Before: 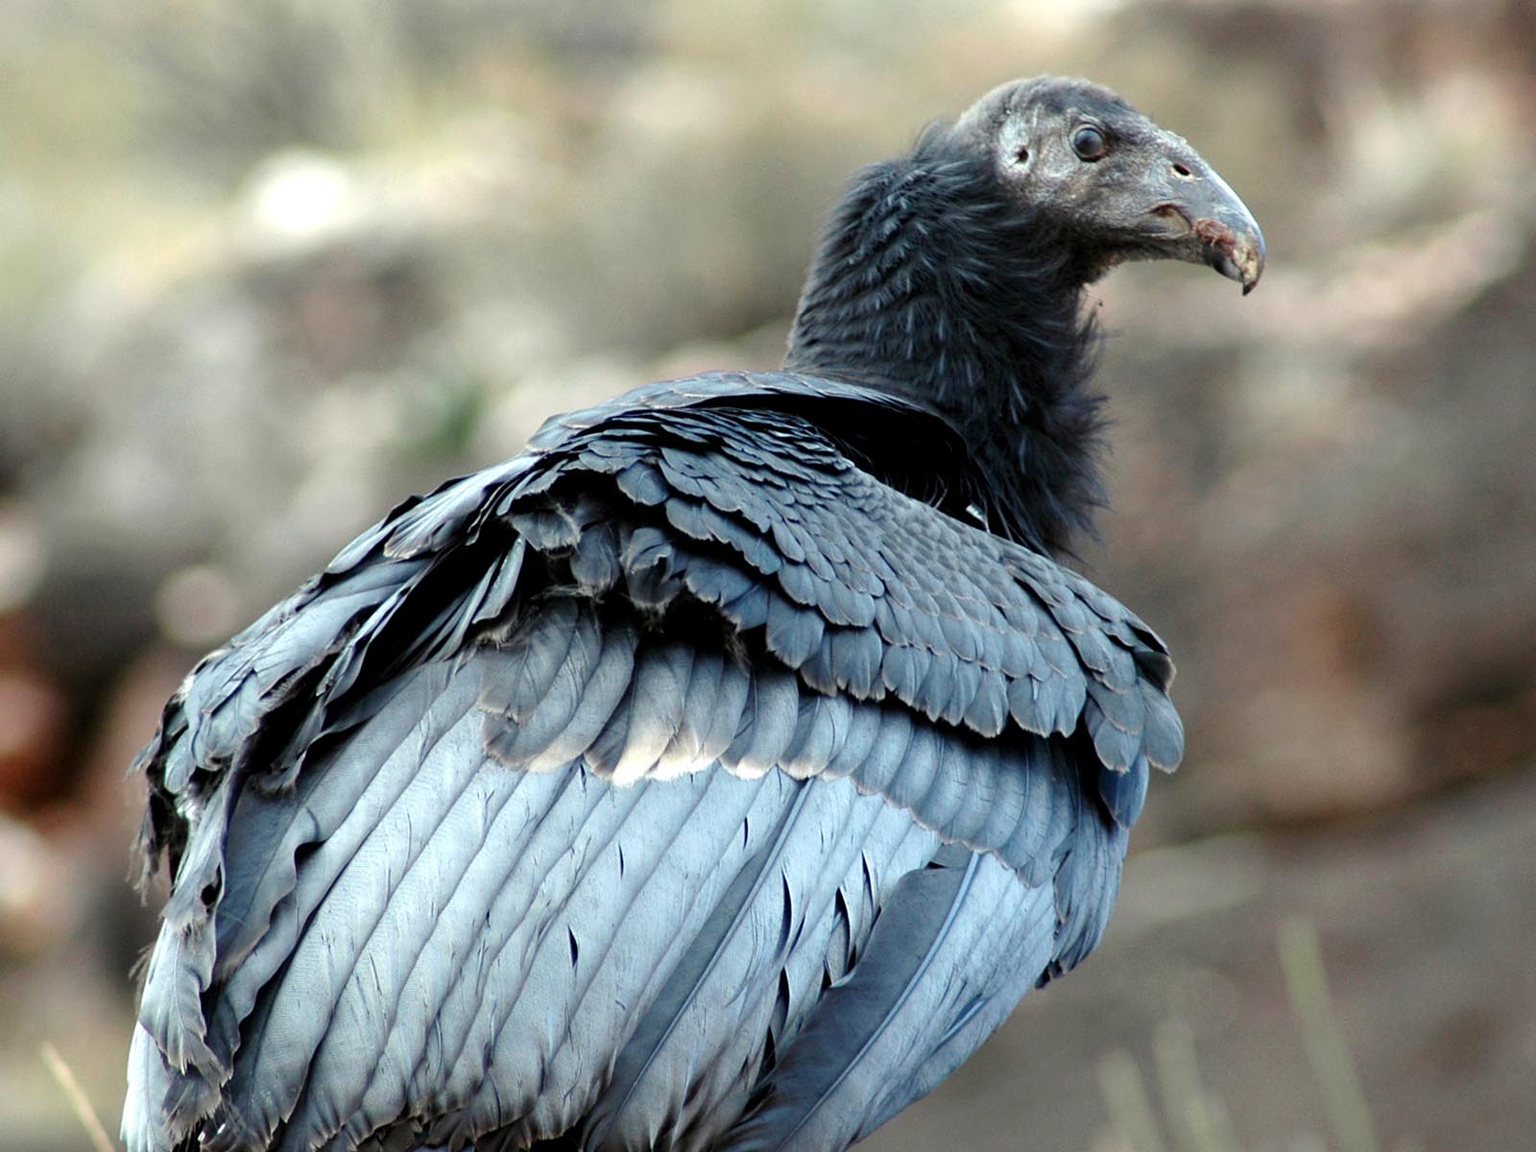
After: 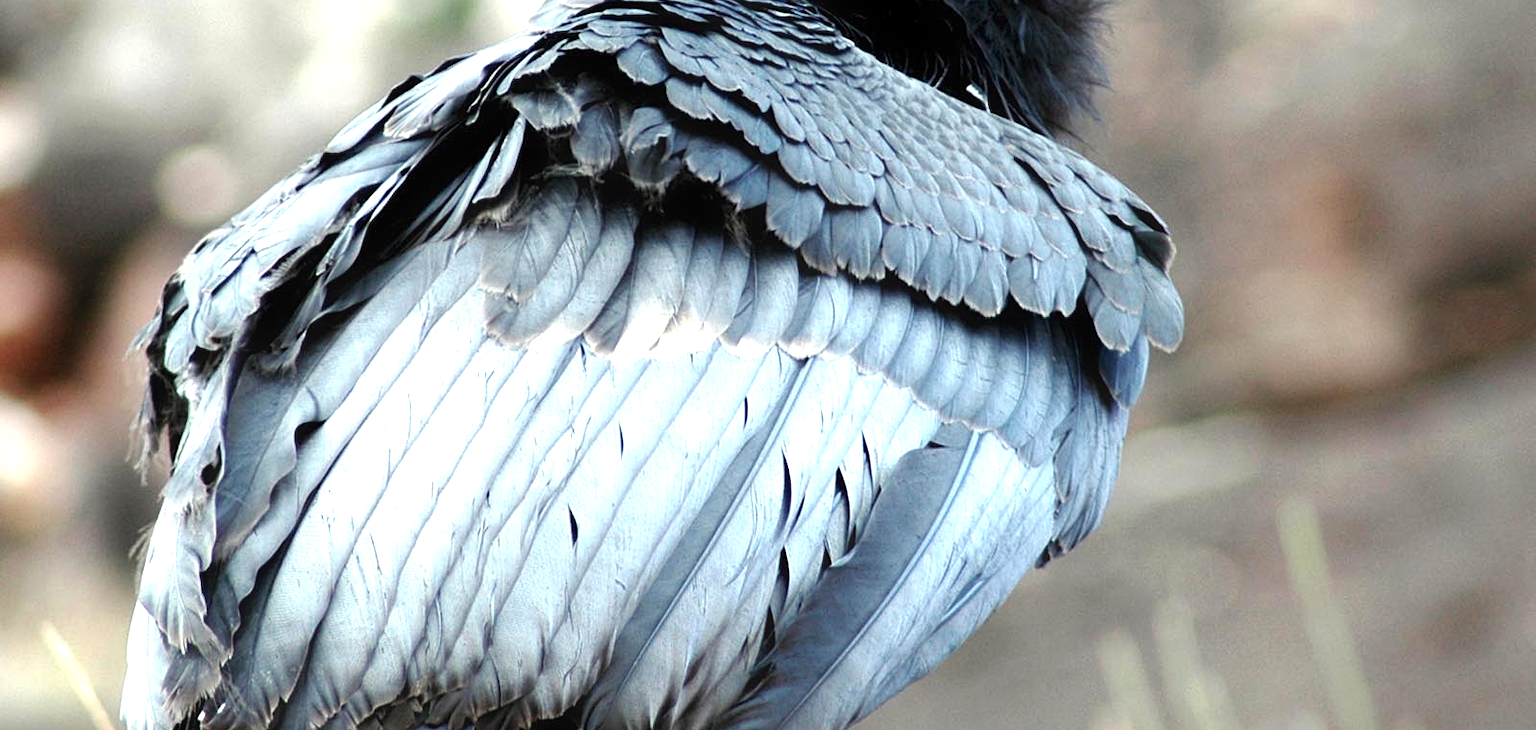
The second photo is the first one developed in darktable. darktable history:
local contrast: mode bilateral grid, contrast 9, coarseness 26, detail 115%, midtone range 0.2
crop and rotate: top 36.581%
color correction: highlights b* -0.032, saturation 0.826
contrast equalizer: y [[0.5, 0.496, 0.435, 0.435, 0.496, 0.5], [0.5 ×6], [0.5 ×6], [0 ×6], [0 ×6]]
exposure: black level correction 0, exposure 0.935 EV, compensate highlight preservation false
